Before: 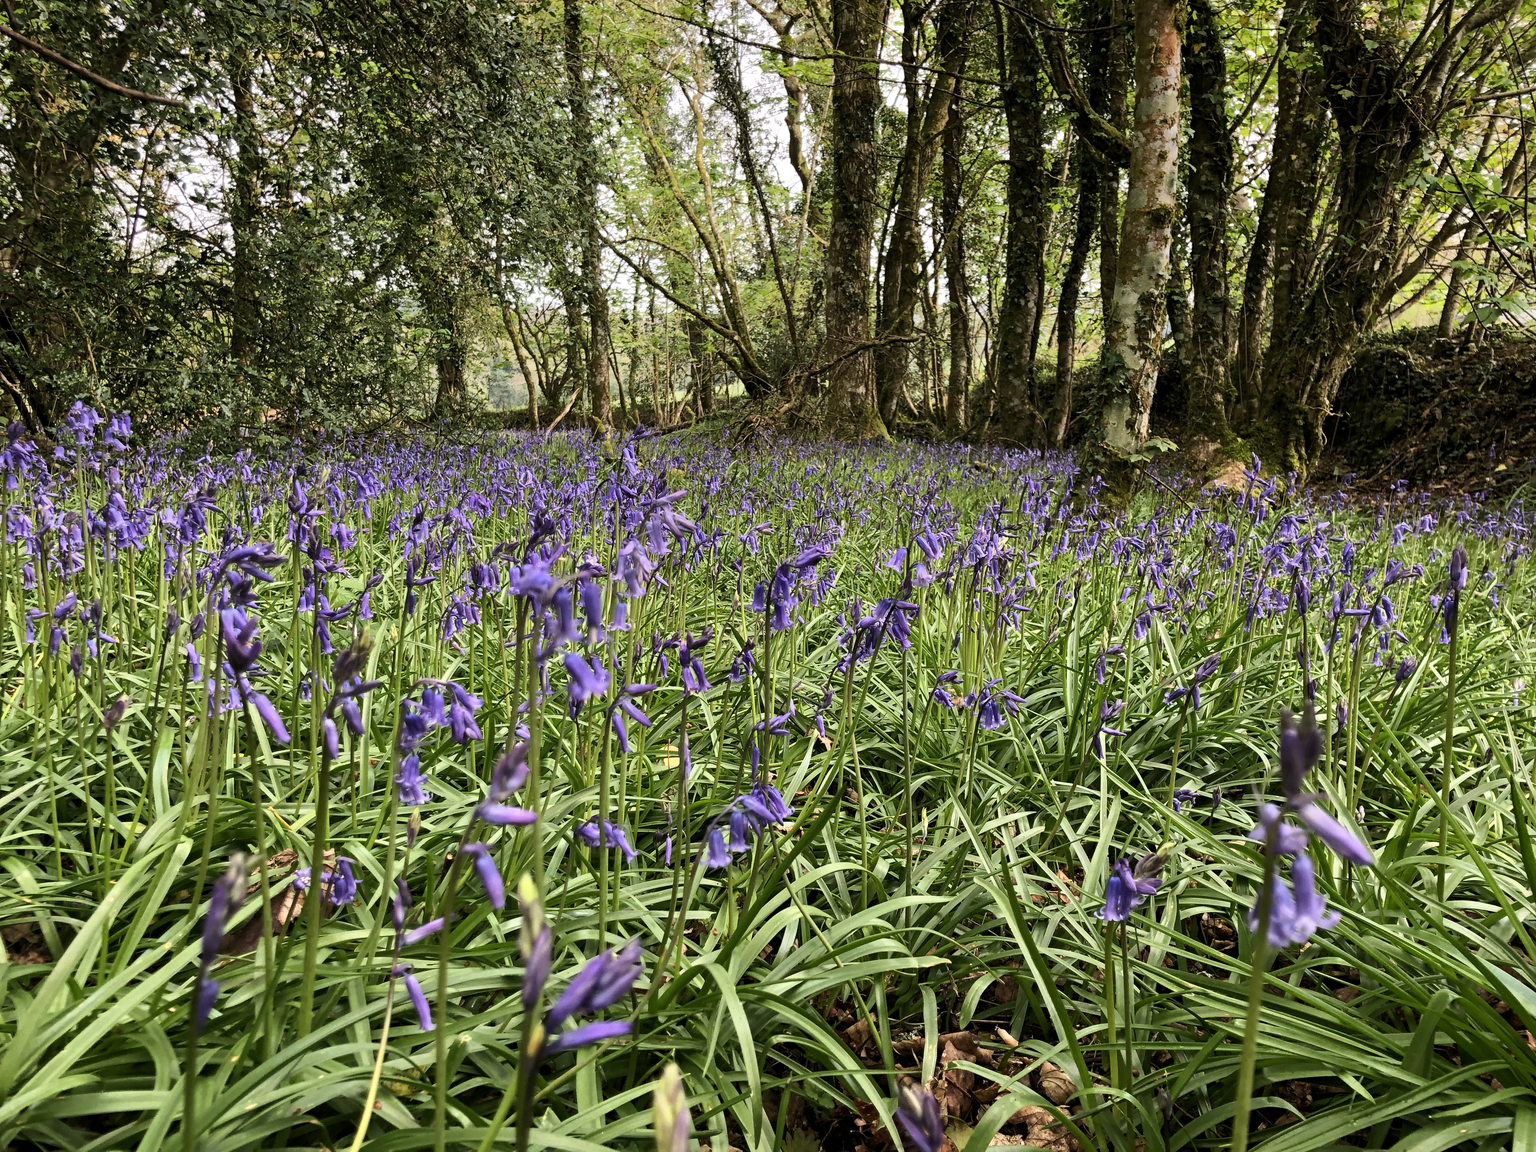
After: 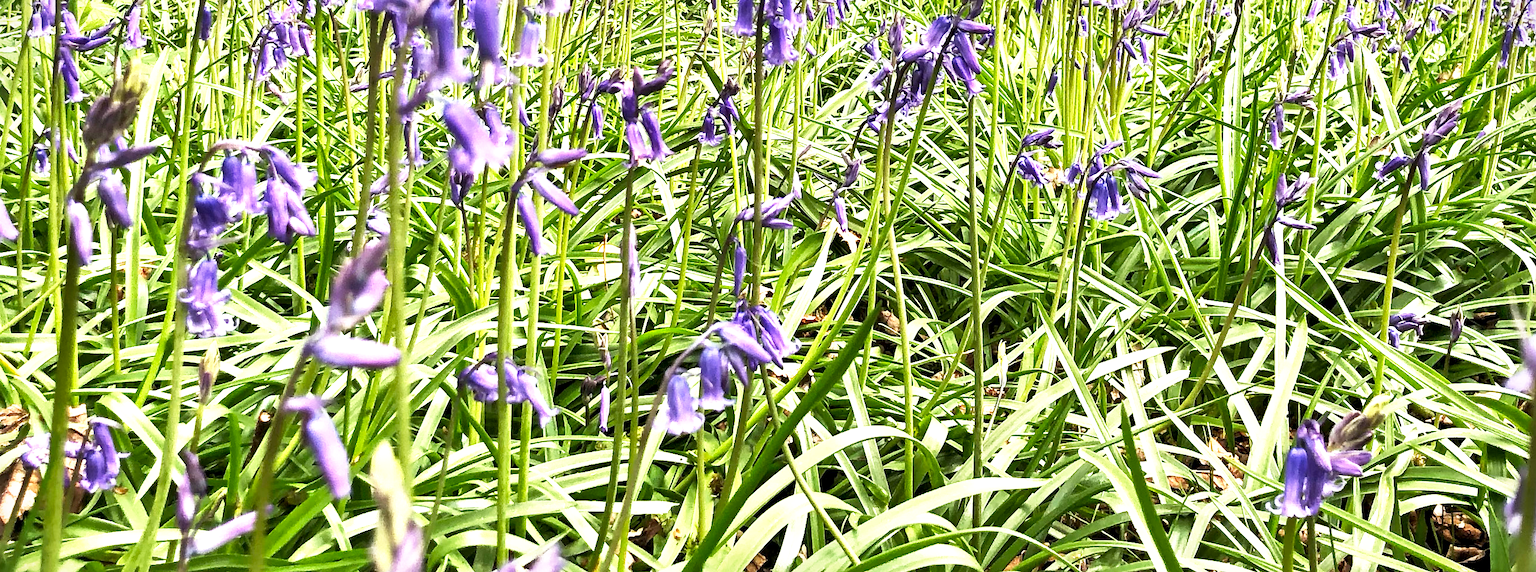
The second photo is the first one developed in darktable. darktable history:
shadows and highlights: shadows 32.33, highlights -32.43, soften with gaussian
vignetting: fall-off start 100.57%, width/height ratio 1.309, unbound false
base curve: curves: ch0 [(0, 0) (0.495, 0.917) (1, 1)], exposure shift 0.01, preserve colors none
crop: left 18.196%, top 51.077%, right 17.413%, bottom 16.892%
local contrast: mode bilateral grid, contrast 20, coarseness 49, detail 149%, midtone range 0.2
exposure: exposure 0.403 EV, compensate highlight preservation false
